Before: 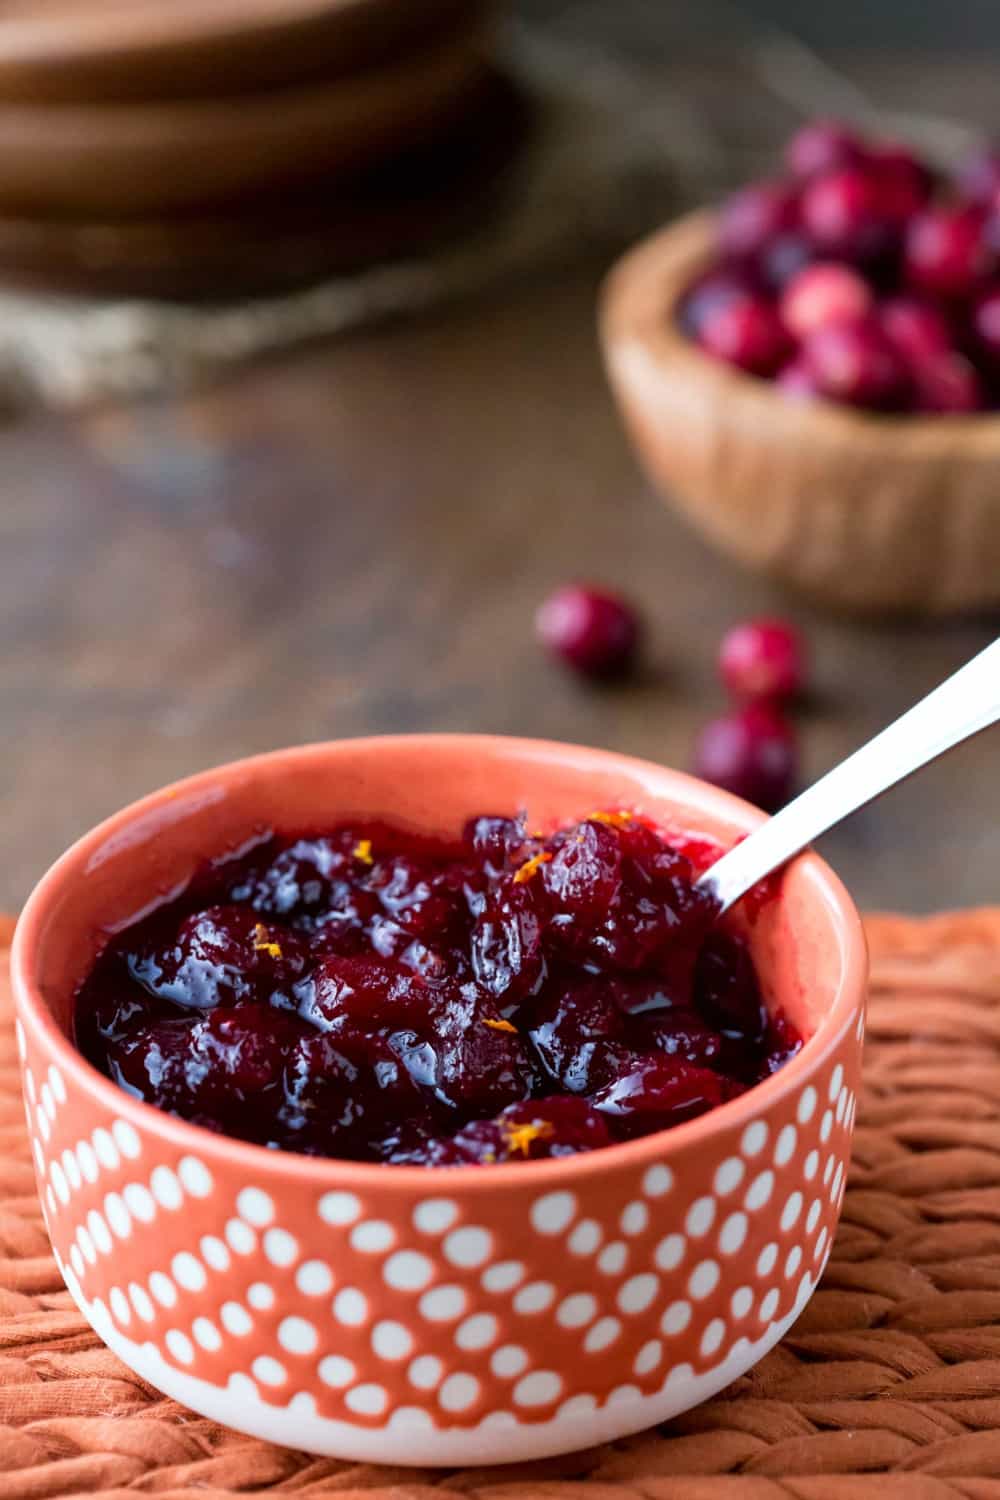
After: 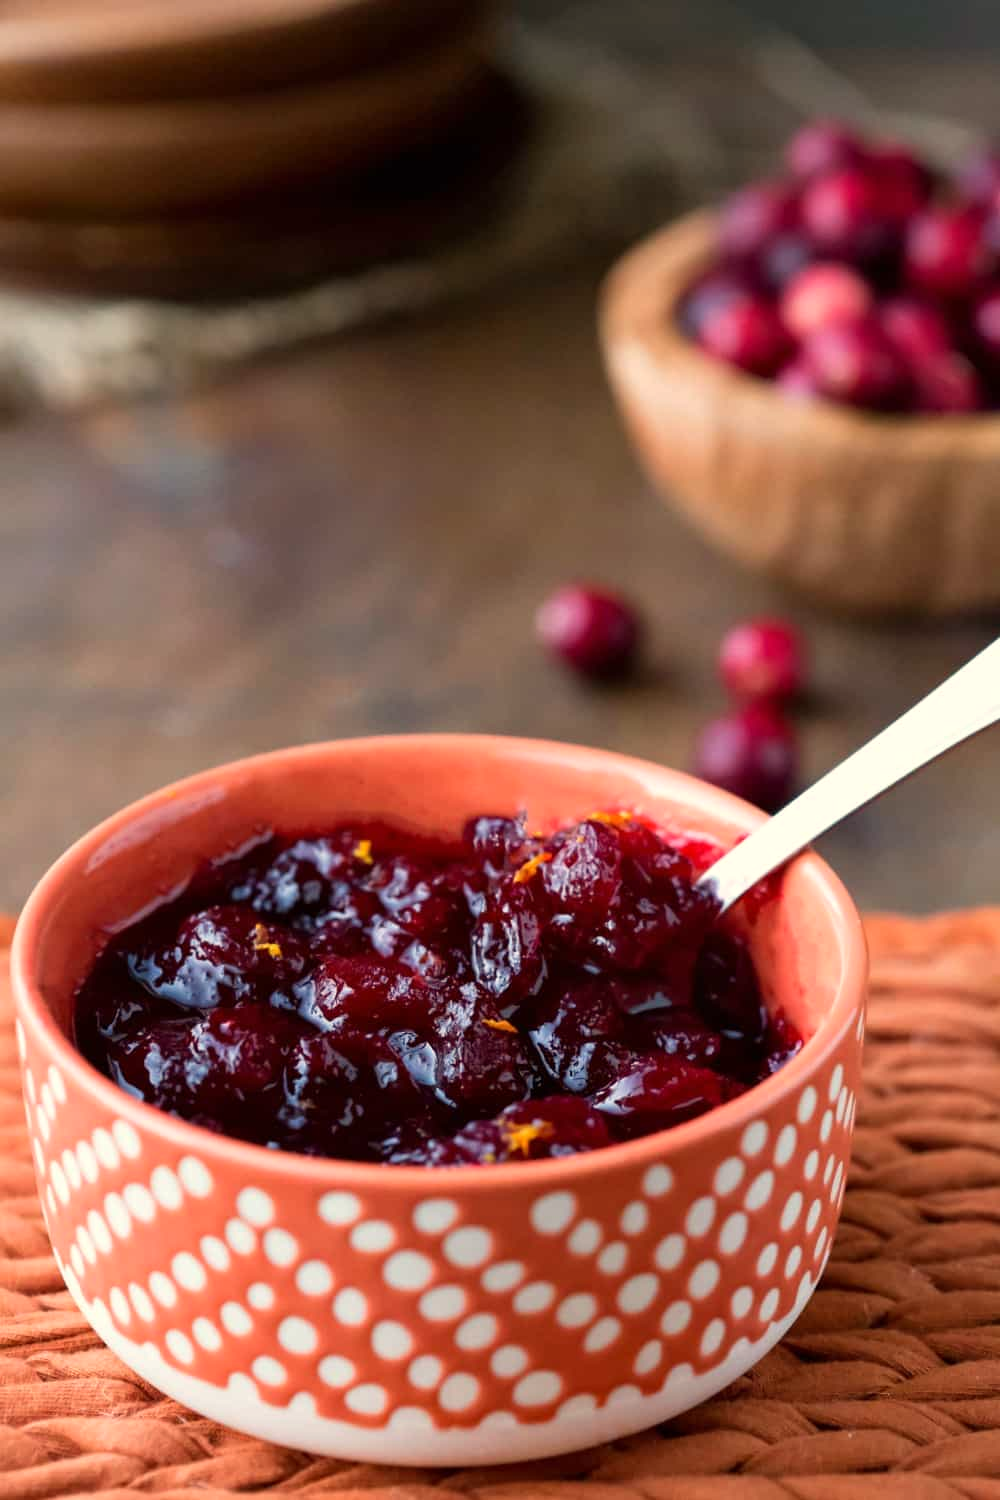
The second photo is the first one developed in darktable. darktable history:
tone equalizer: on, module defaults
white balance: red 1.045, blue 0.932
